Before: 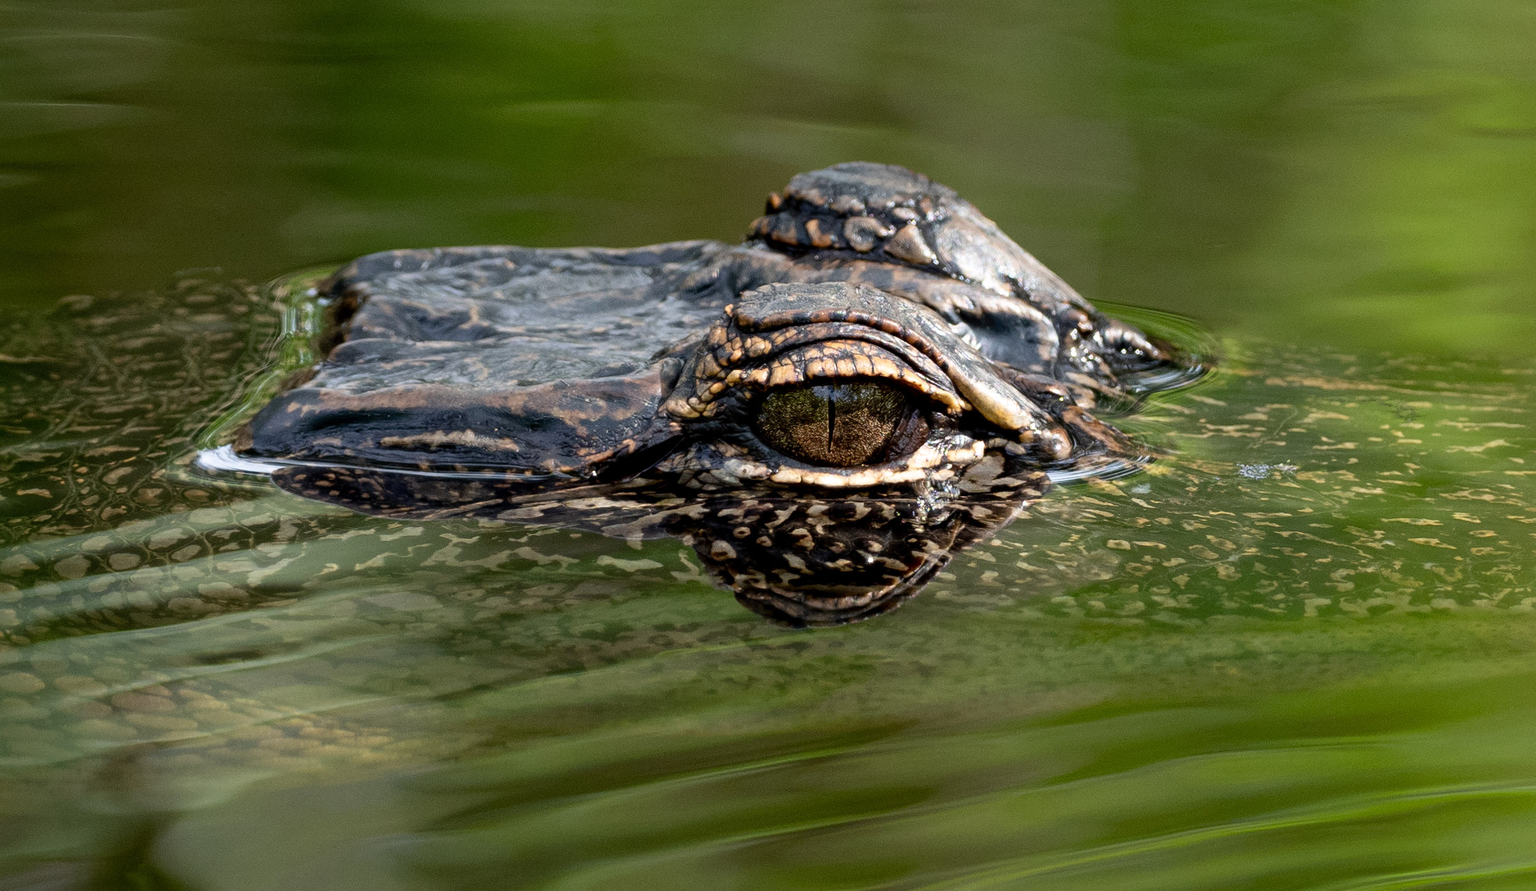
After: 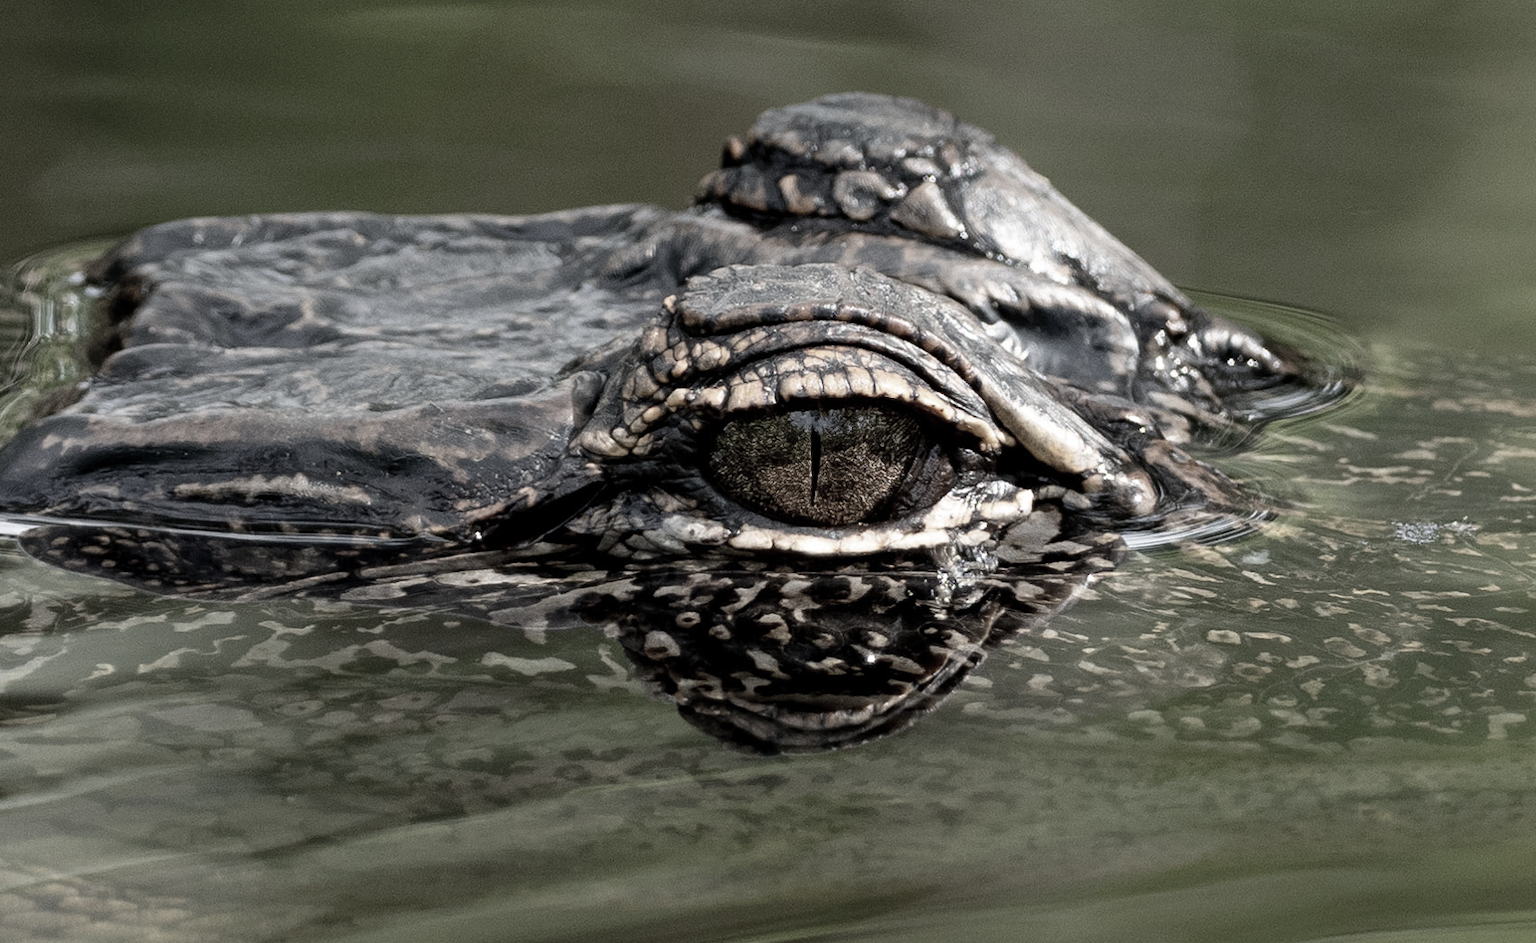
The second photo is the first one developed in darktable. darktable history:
color correction: highlights b* 0.033, saturation 0.336
crop and rotate: left 16.792%, top 10.857%, right 12.872%, bottom 14.621%
